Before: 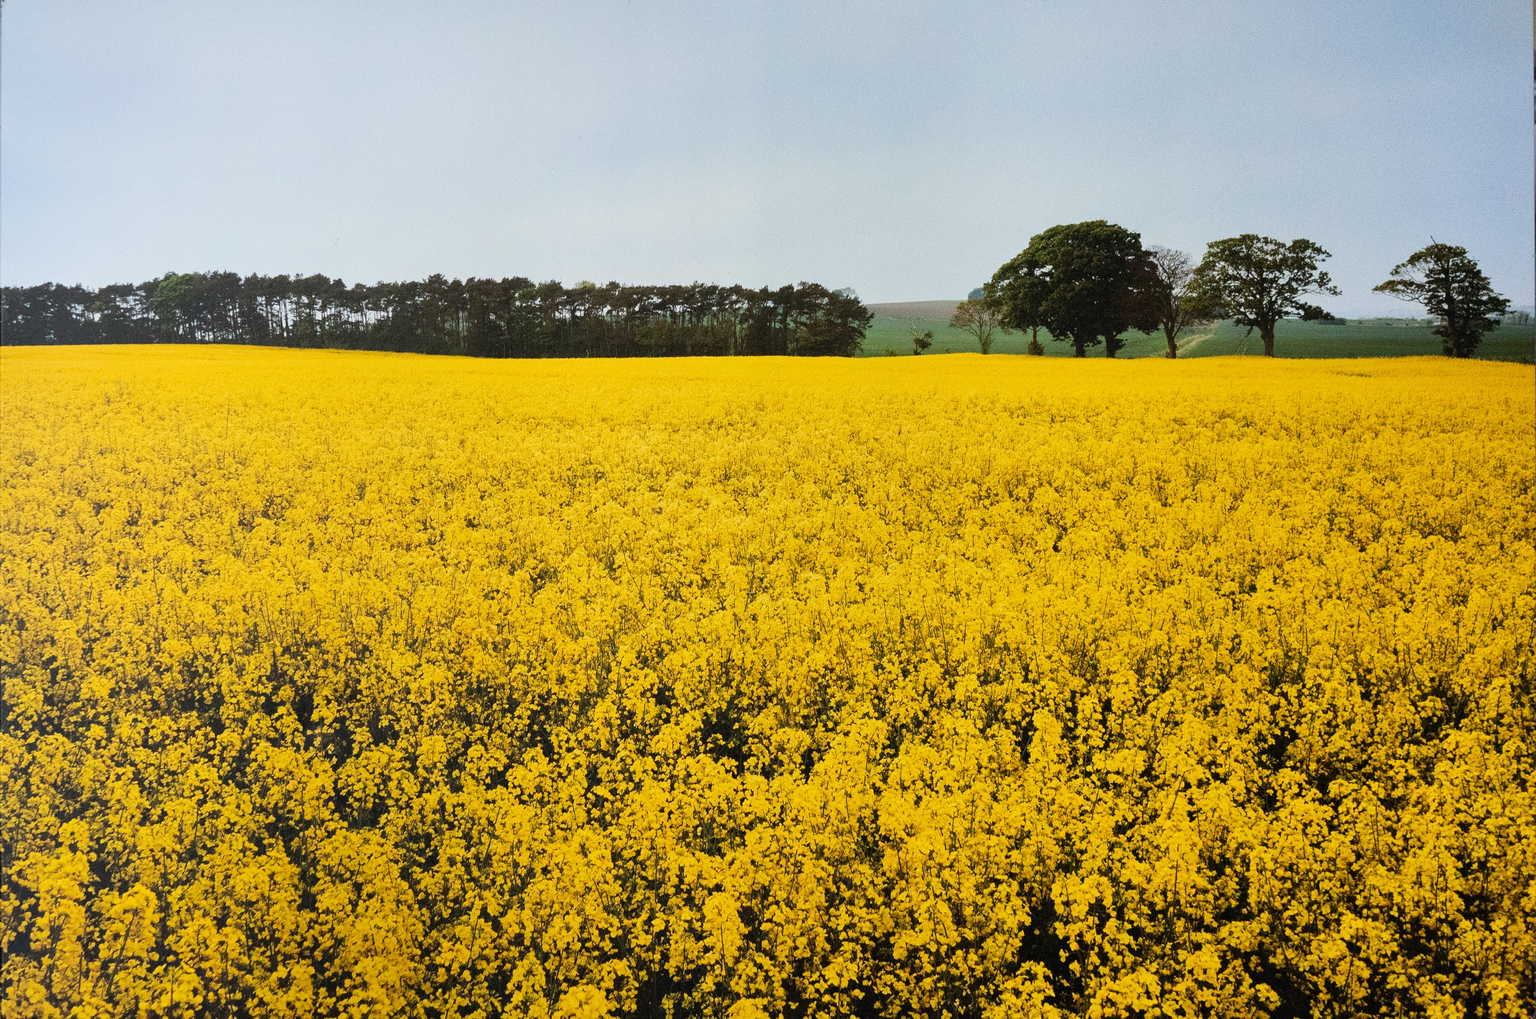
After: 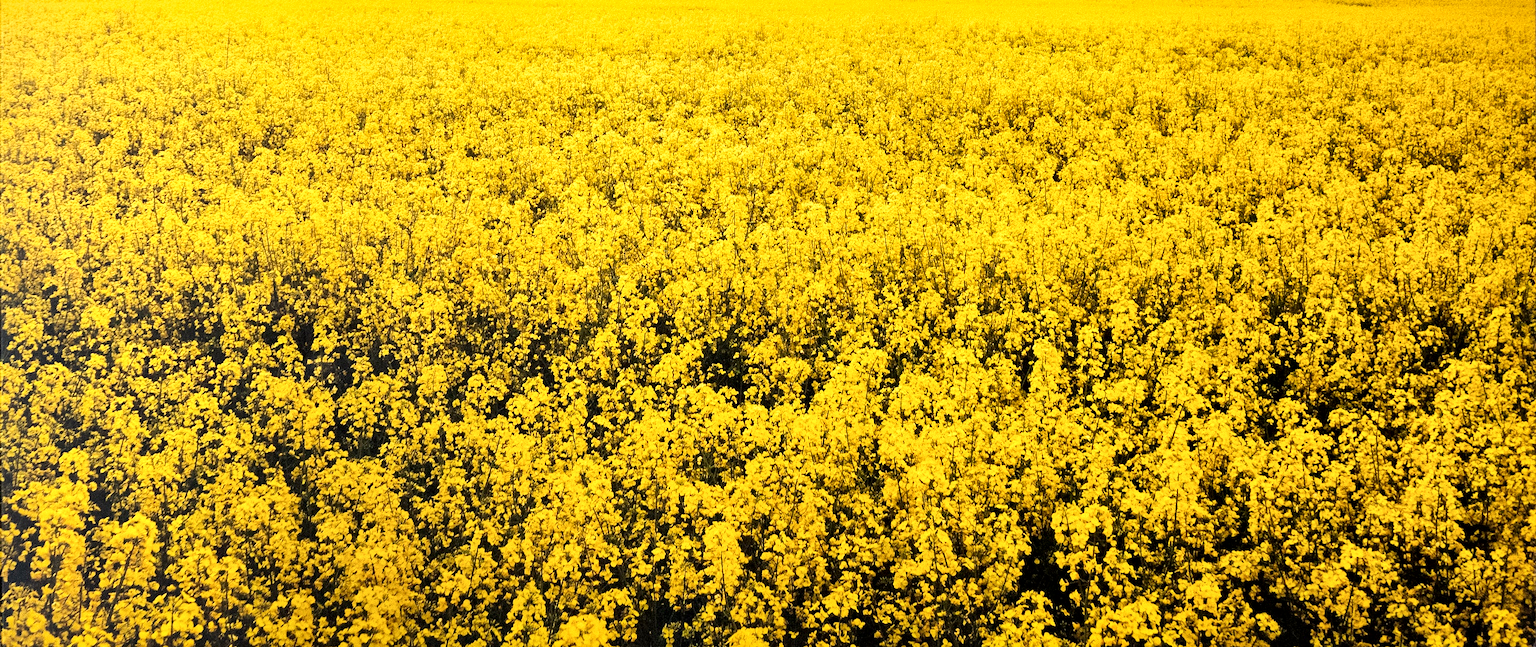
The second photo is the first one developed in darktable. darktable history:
levels: mode automatic, black 0.023%, white 99.97%, levels [0.062, 0.494, 0.925]
local contrast: mode bilateral grid, contrast 100, coarseness 100, detail 165%, midtone range 0.2
crop and rotate: top 36.435%
